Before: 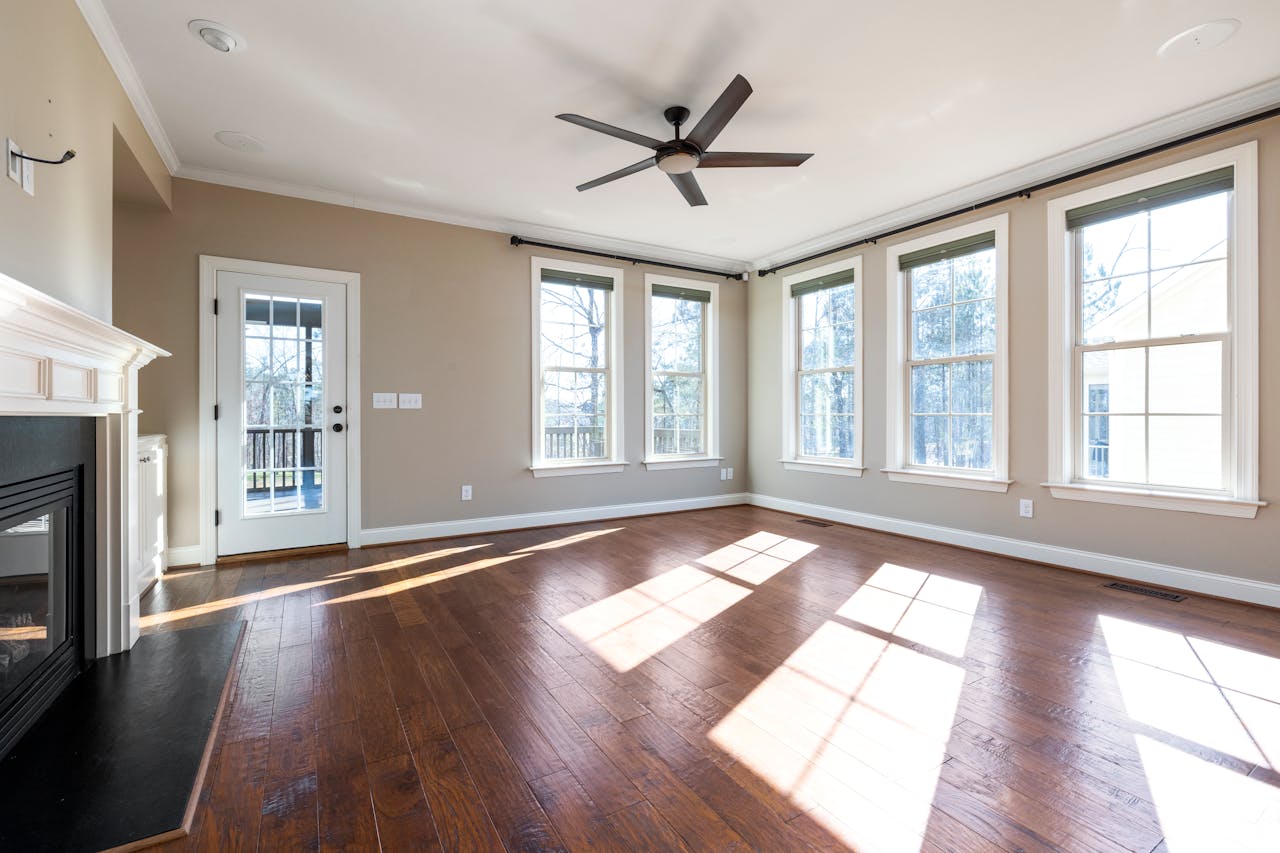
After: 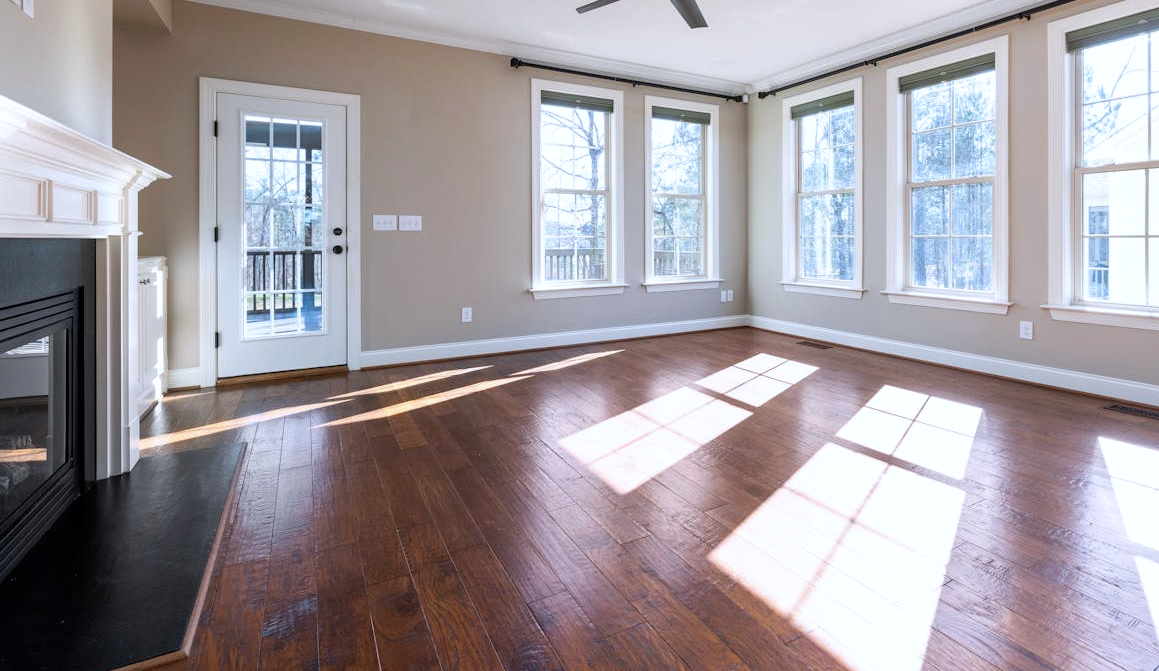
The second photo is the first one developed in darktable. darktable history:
color calibration: illuminant as shot in camera, x 0.358, y 0.373, temperature 4628.91 K
crop: top 20.916%, right 9.437%, bottom 0.316%
